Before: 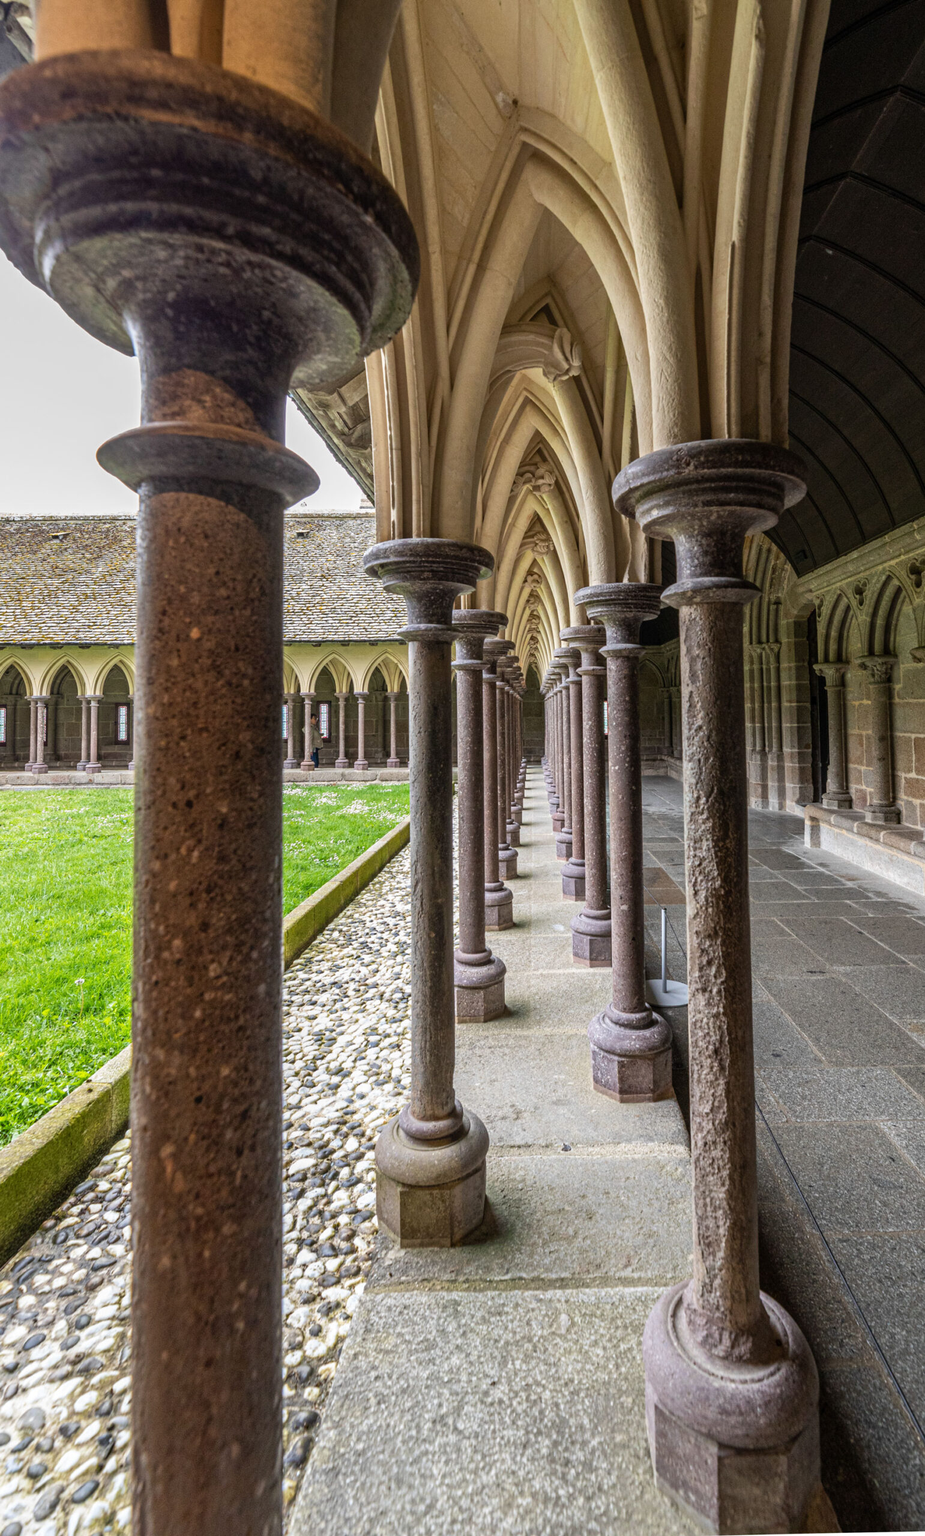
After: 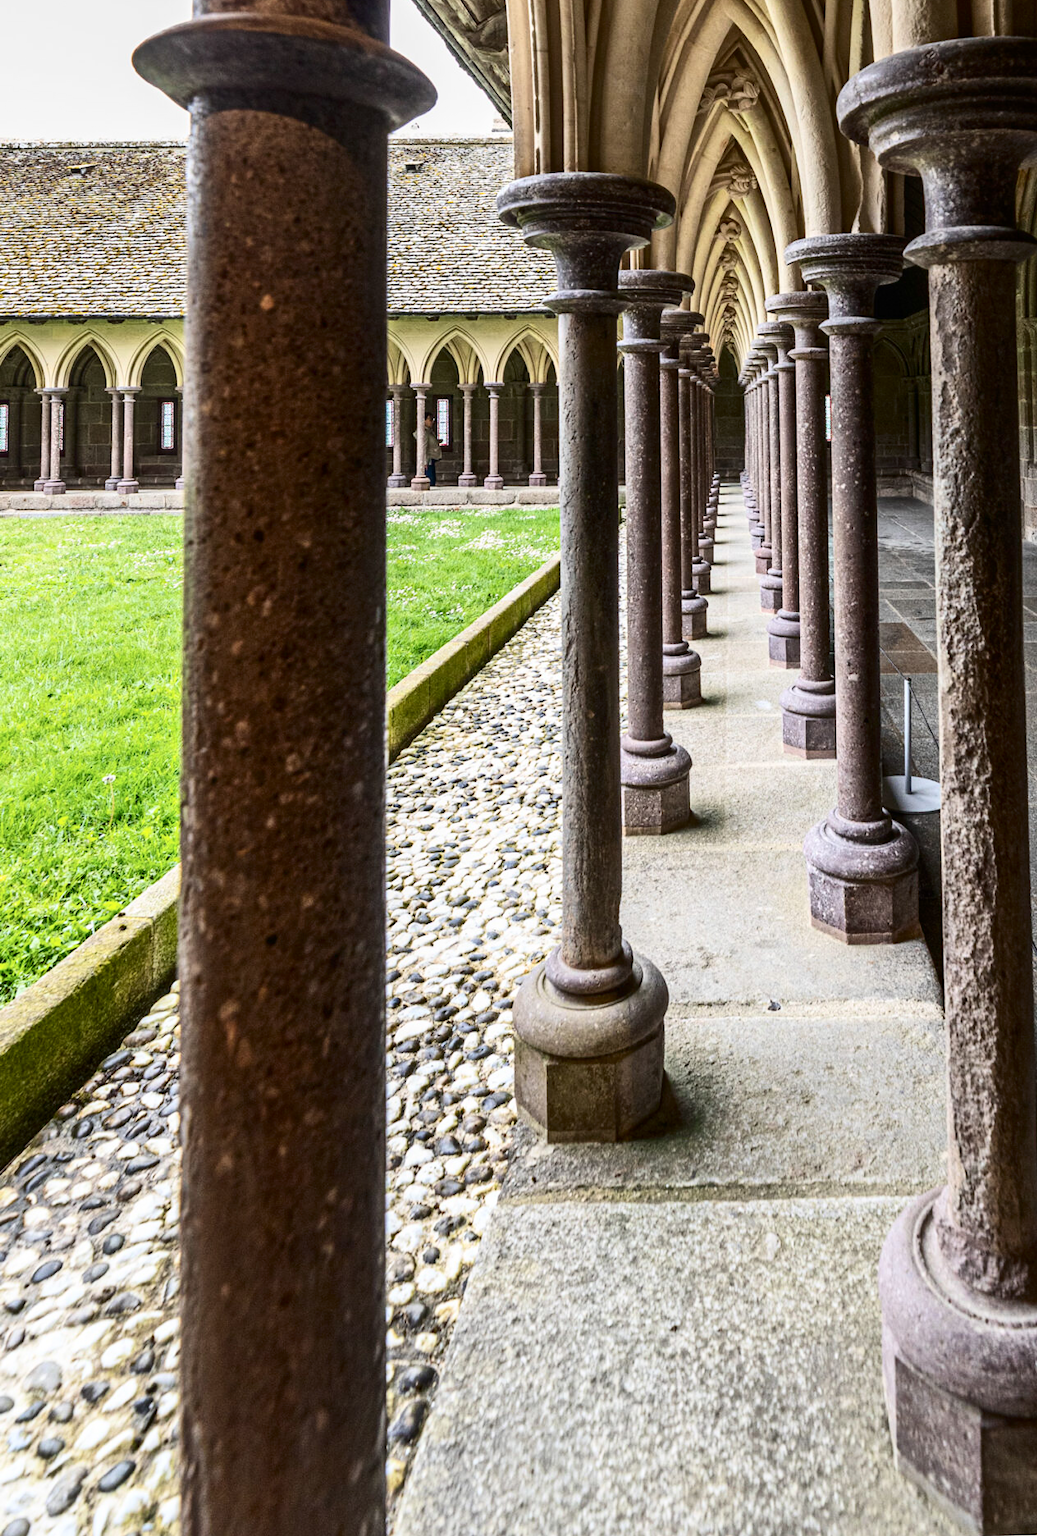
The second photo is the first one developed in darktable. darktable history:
contrast brightness saturation: contrast 0.294
crop: top 26.87%, right 17.953%
